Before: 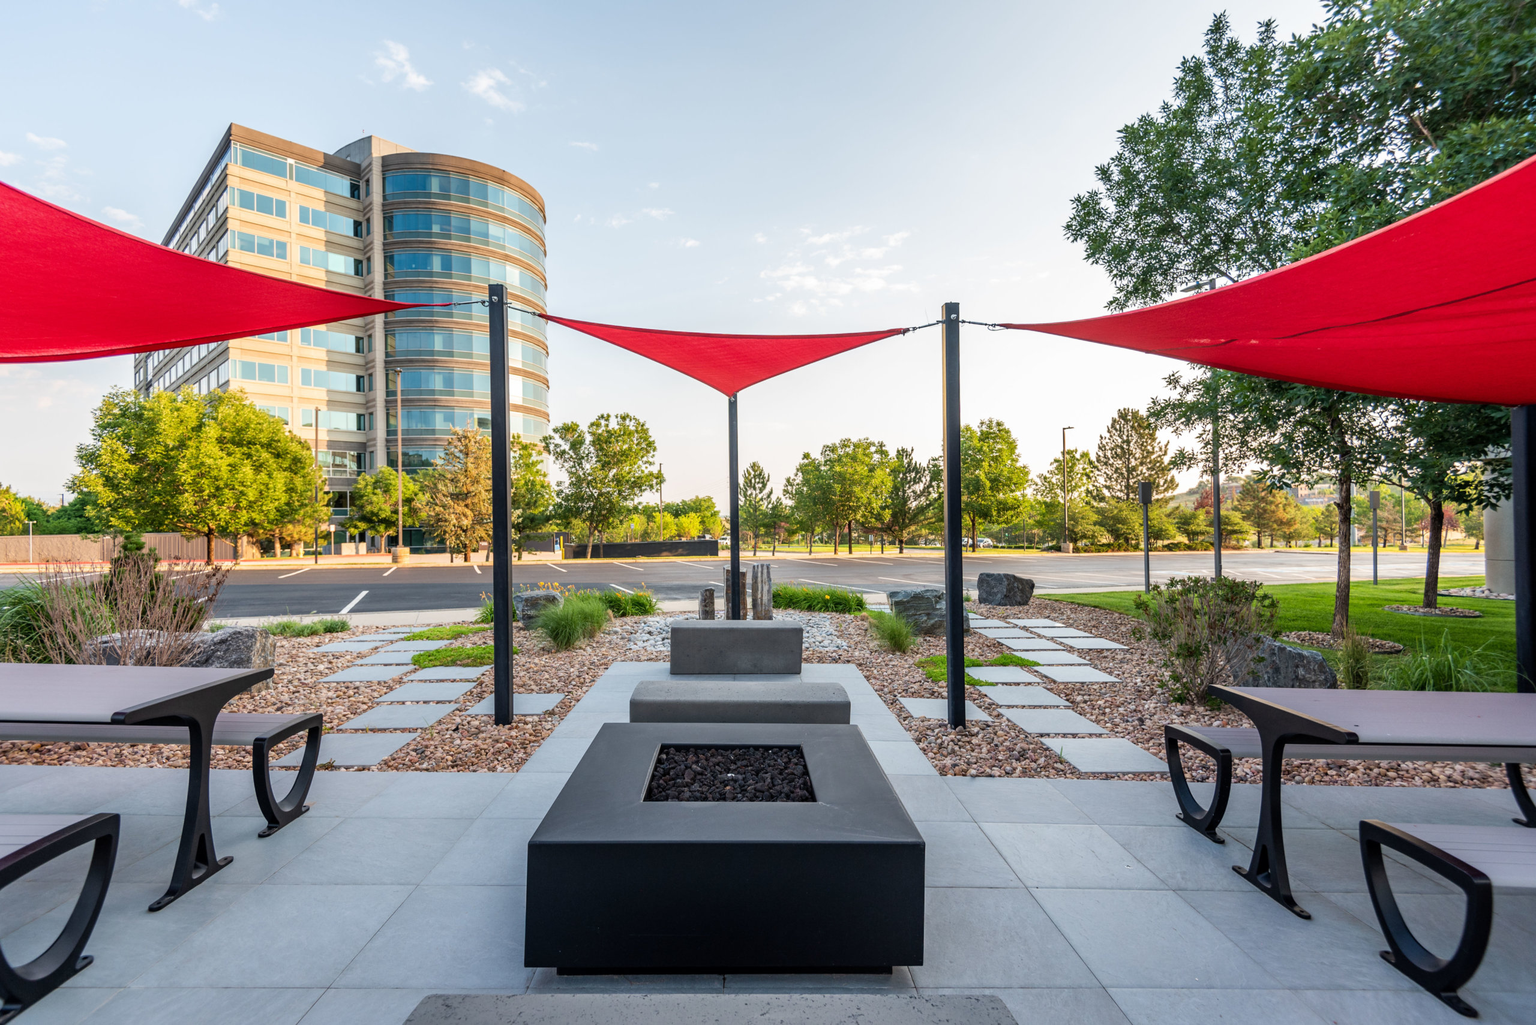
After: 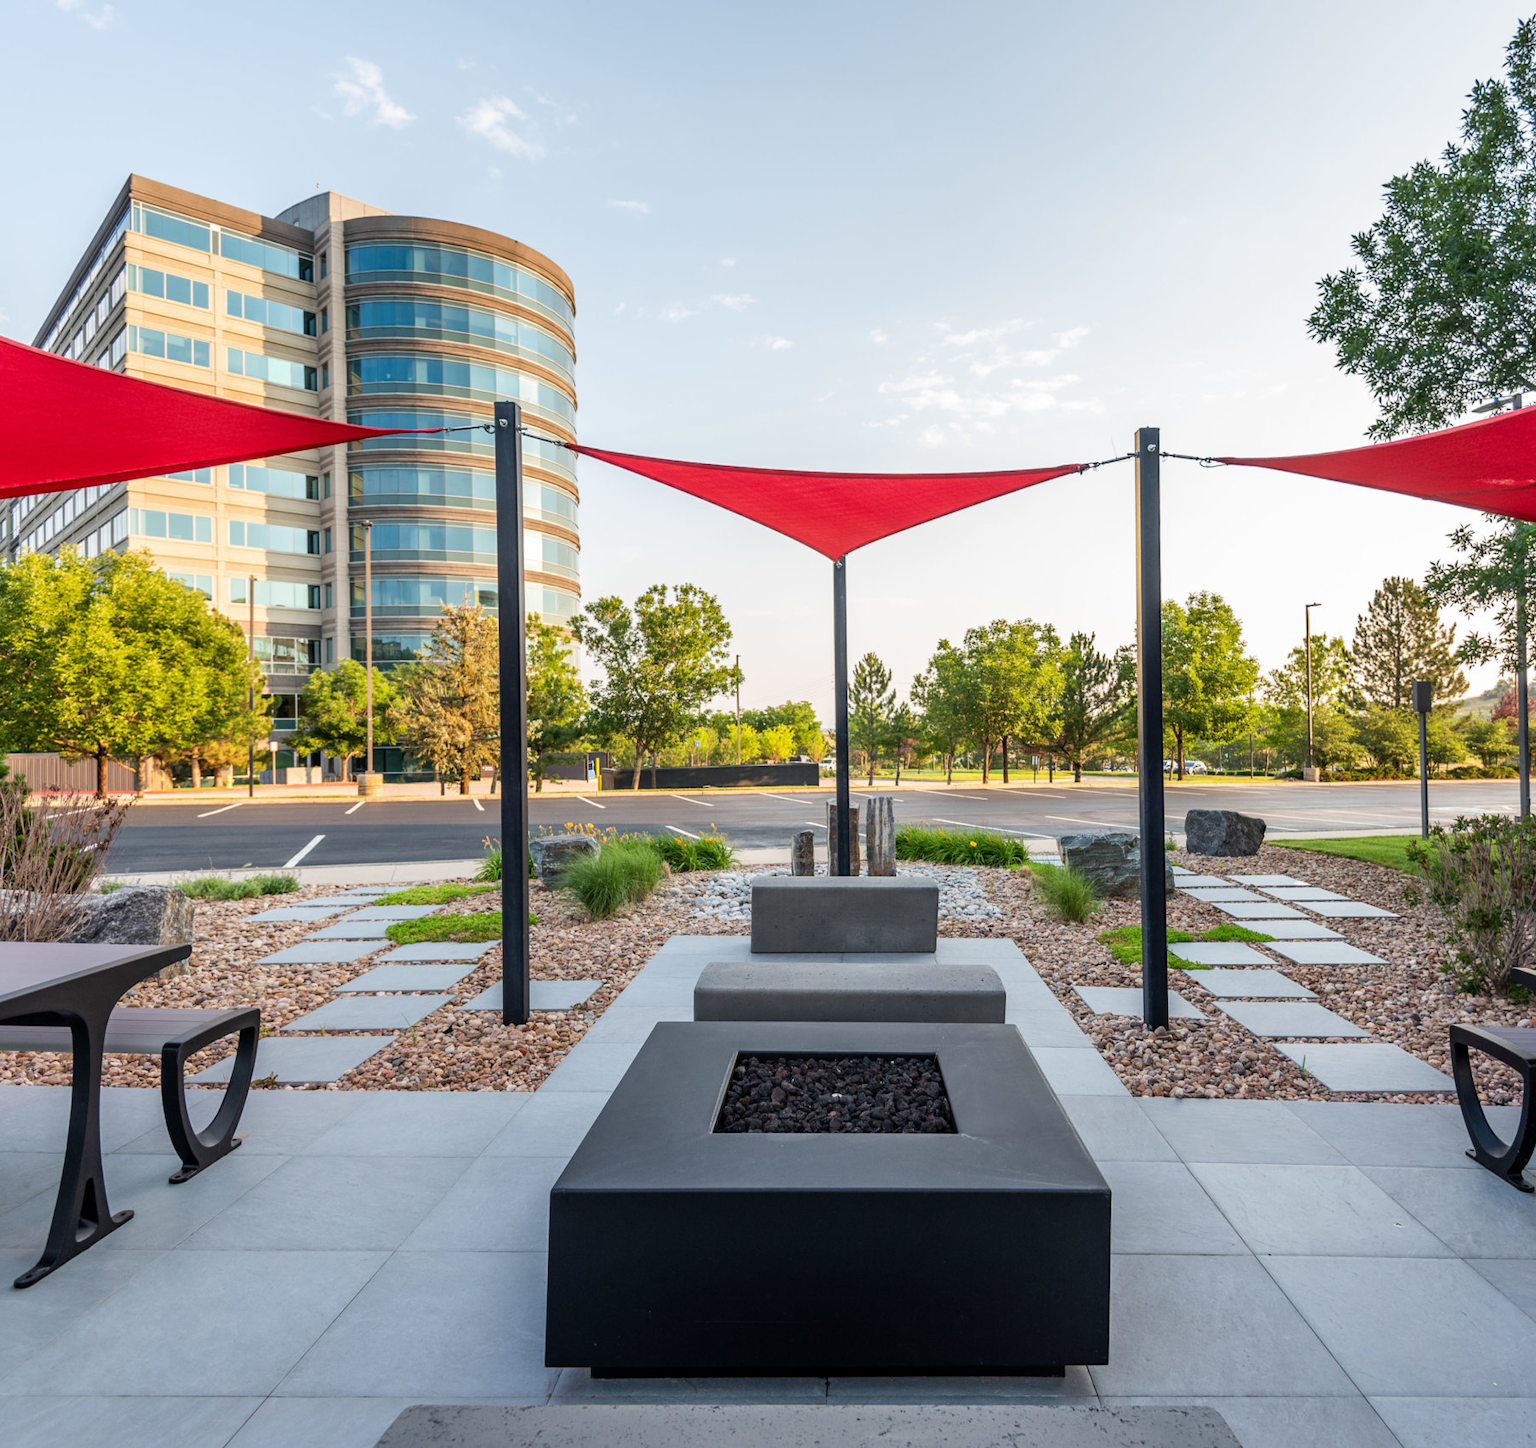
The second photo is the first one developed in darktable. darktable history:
crop and rotate: left 9.061%, right 20.142%
exposure: compensate highlight preservation false
